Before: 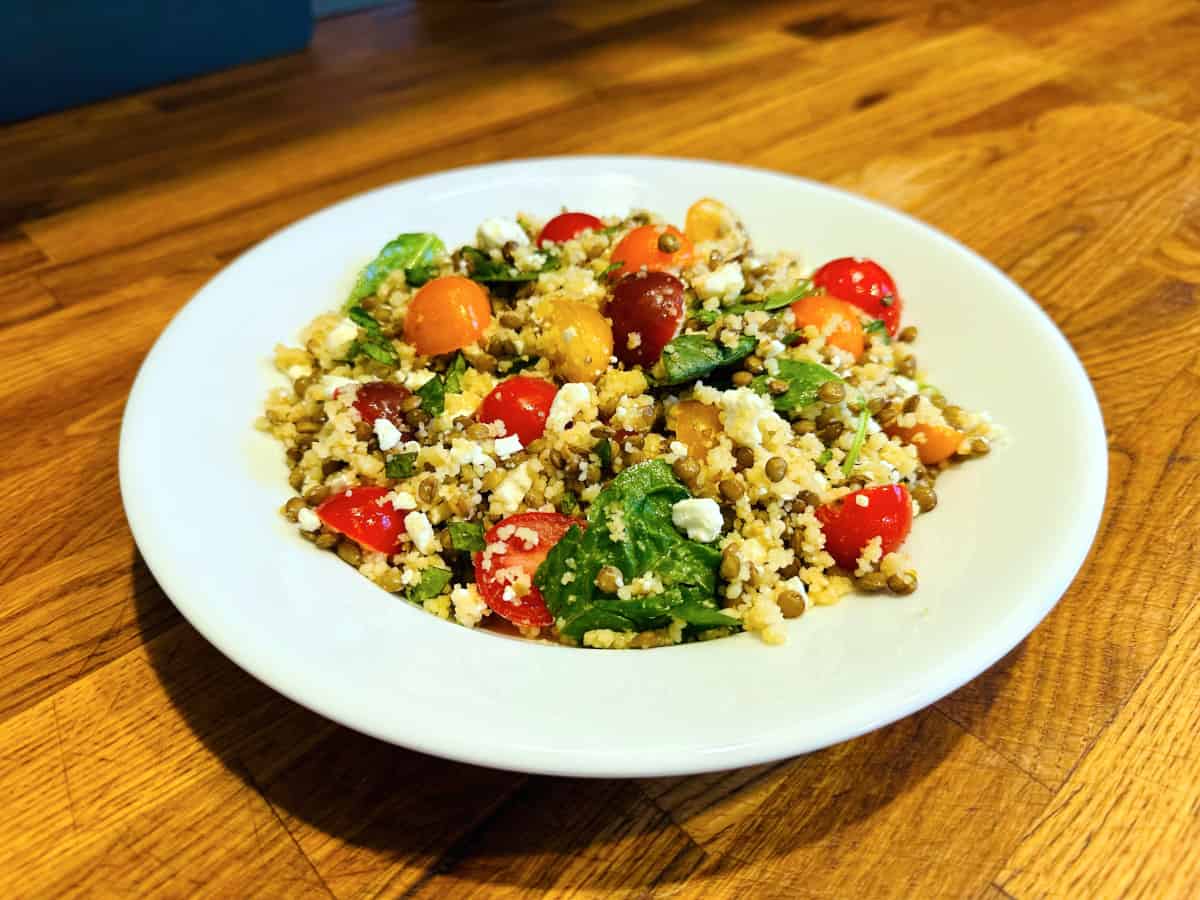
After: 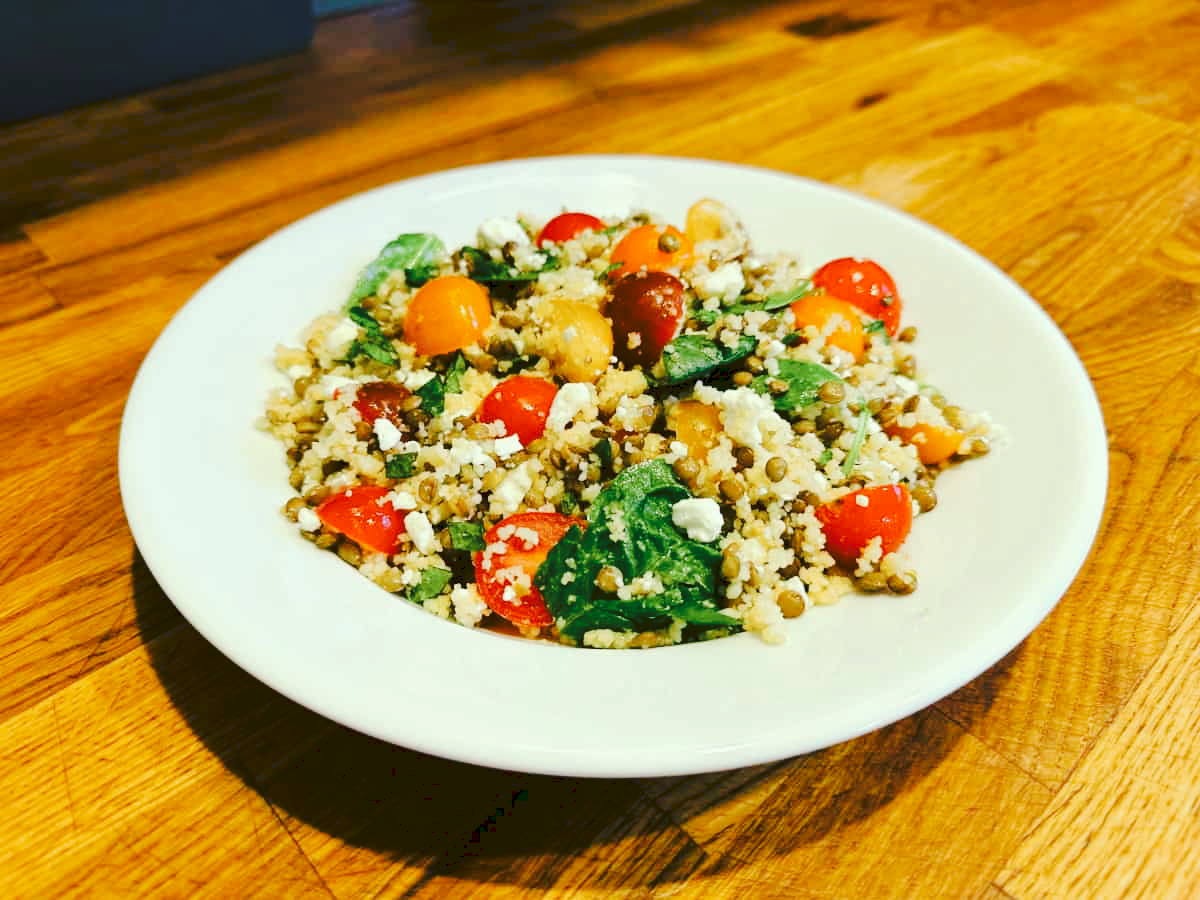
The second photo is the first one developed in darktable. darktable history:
tone curve: curves: ch0 [(0, 0) (0.003, 0.096) (0.011, 0.097) (0.025, 0.096) (0.044, 0.099) (0.069, 0.109) (0.1, 0.129) (0.136, 0.149) (0.177, 0.176) (0.224, 0.22) (0.277, 0.288) (0.335, 0.385) (0.399, 0.49) (0.468, 0.581) (0.543, 0.661) (0.623, 0.729) (0.709, 0.79) (0.801, 0.849) (0.898, 0.912) (1, 1)], preserve colors none
color look up table: target L [95.99, 89.52, 90.52, 84.75, 68.88, 64.39, 66.36, 52.6, 45.39, 44.62, 37.91, 34.5, 15.2, 200.56, 83.88, 82.56, 79.09, 66.99, 71.13, 57.03, 49.43, 49.51, 47.63, 47.18, 47.65, 30.86, 32.1, 30.51, 81.78, 60.96, 65.57, 72.14, 55.67, 50.37, 49.65, 46.13, 40.39, 32.86, 31.18, 24.4, 11.36, 2.493, 86.45, 86.34, 78.42, 59.19, 50.08, 40.92, 10.66], target a [-10.93, -29.41, -24.54, -42.96, -40.49, -37.24, -6.824, -50.07, -33.74, -18.45, -28.97, -23.44, -30.76, 0, 11.15, -0.783, 11.46, 40.22, 6.664, 59.49, 4.769, 32.69, 43.46, 72.17, 65.8, 3.991, 21.16, 37.28, 25.67, 7.306, 18.59, 51.13, 72.2, 43.75, 2.182, 62.76, 42.59, 33.92, 18.3, 6.164, 23.14, 15.85, -47.33, -24.98, -44.17, -22.33, -16.84, -15.58, -14.57], target b [29.71, 44.06, 21.72, 21.41, 6.258, 41.66, 25.07, 38.16, 16.9, 4.112, 29.78, 22.08, 25.45, 0, 27.3, 60.97, 80.16, 60.42, 8.179, 32.95, 43.71, 29.83, 49.06, 26.3, 57.91, 6.124, 54.43, 42.53, -8.774, -19.2, -37.03, -27.29, -1.604, 3.551, -5.043, -25.95, -53.81, -19.17, -65.82, -29.94, -38.69, 3.638, -2.095, -6.778, -17.85, -12.42, -39.5, -18.67, 4.436], num patches 49
